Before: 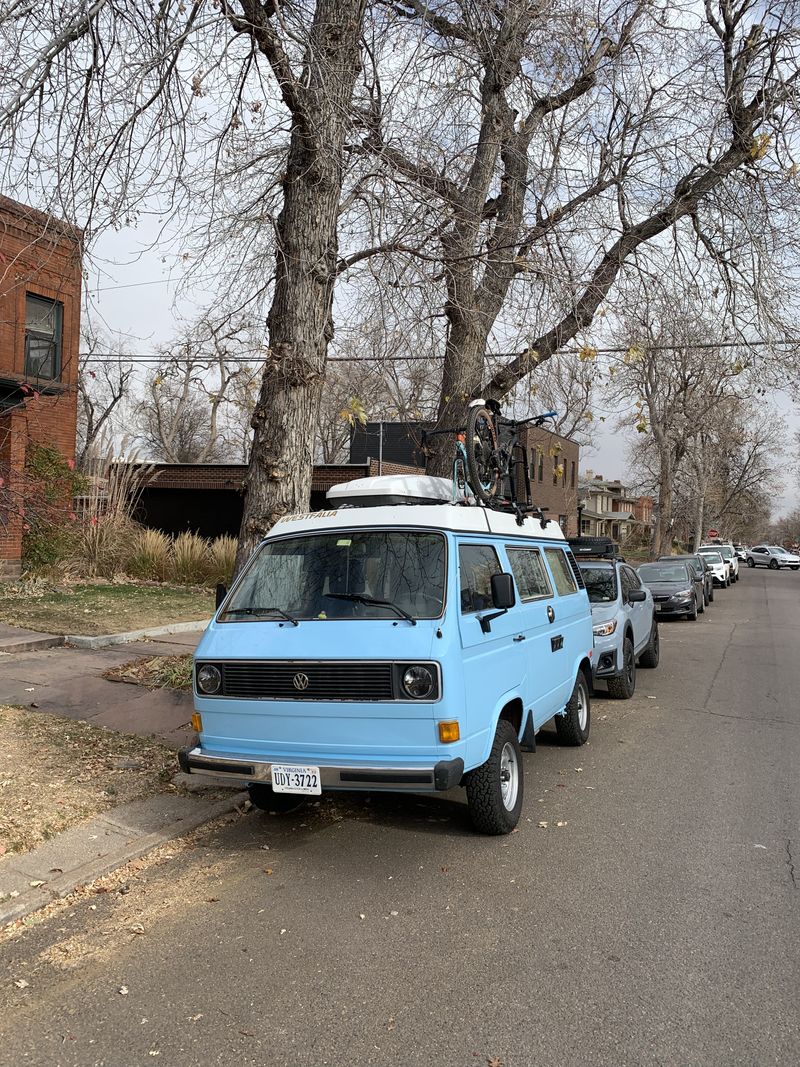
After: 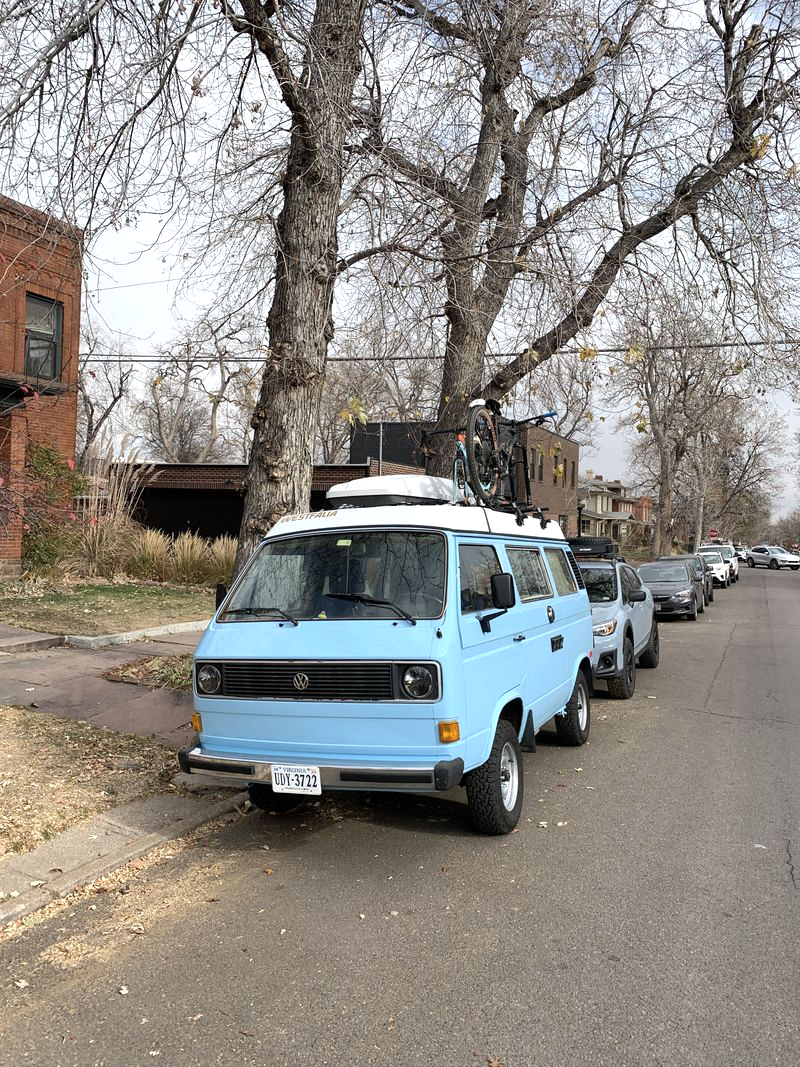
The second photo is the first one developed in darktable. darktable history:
shadows and highlights: radius 111.14, shadows 51.36, white point adjustment 9.04, highlights -4.6, soften with gaussian
